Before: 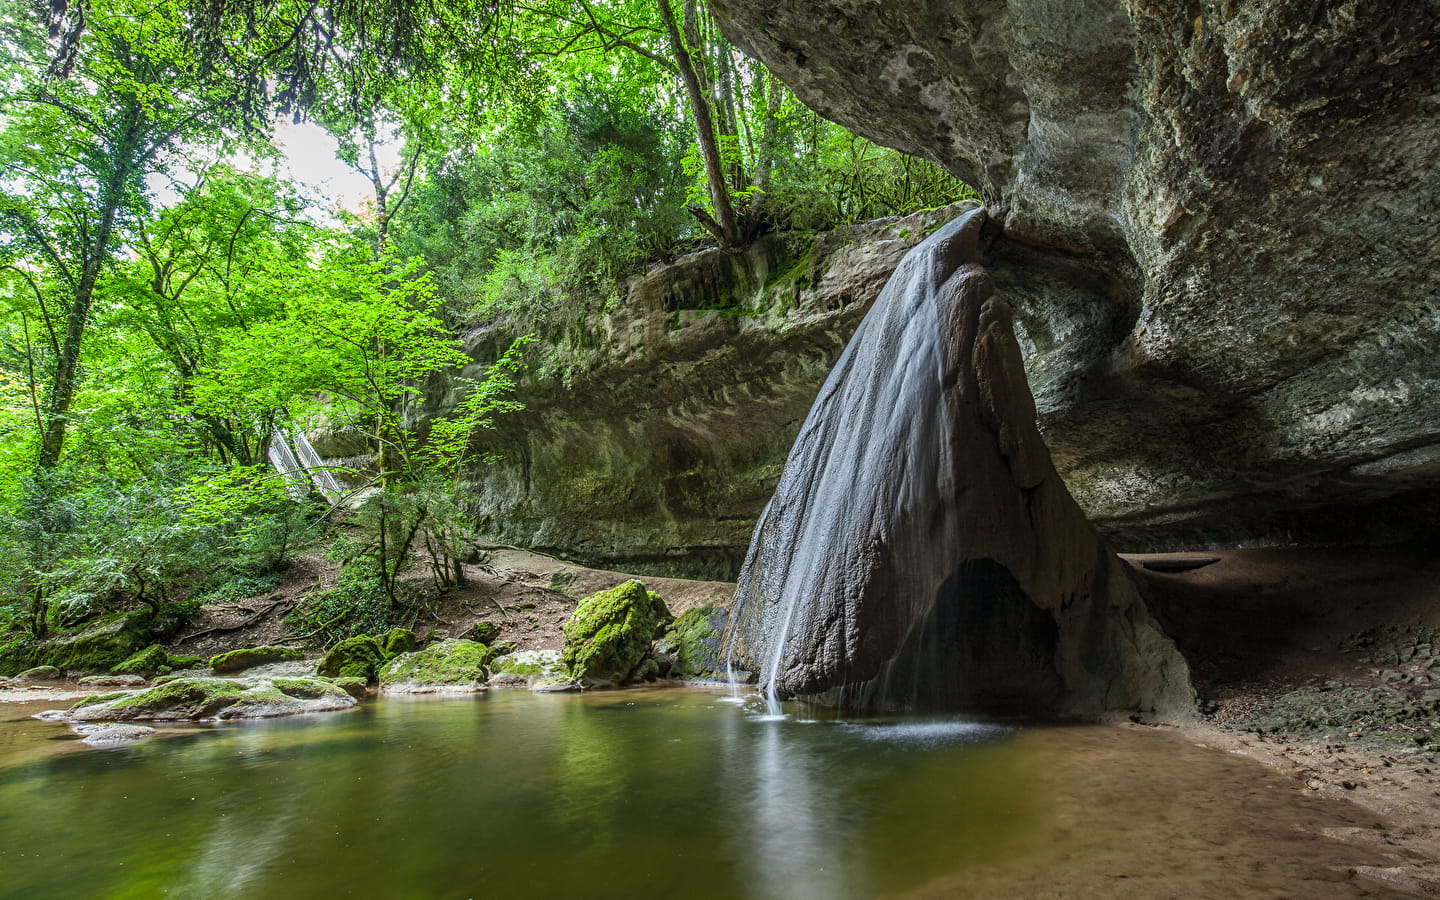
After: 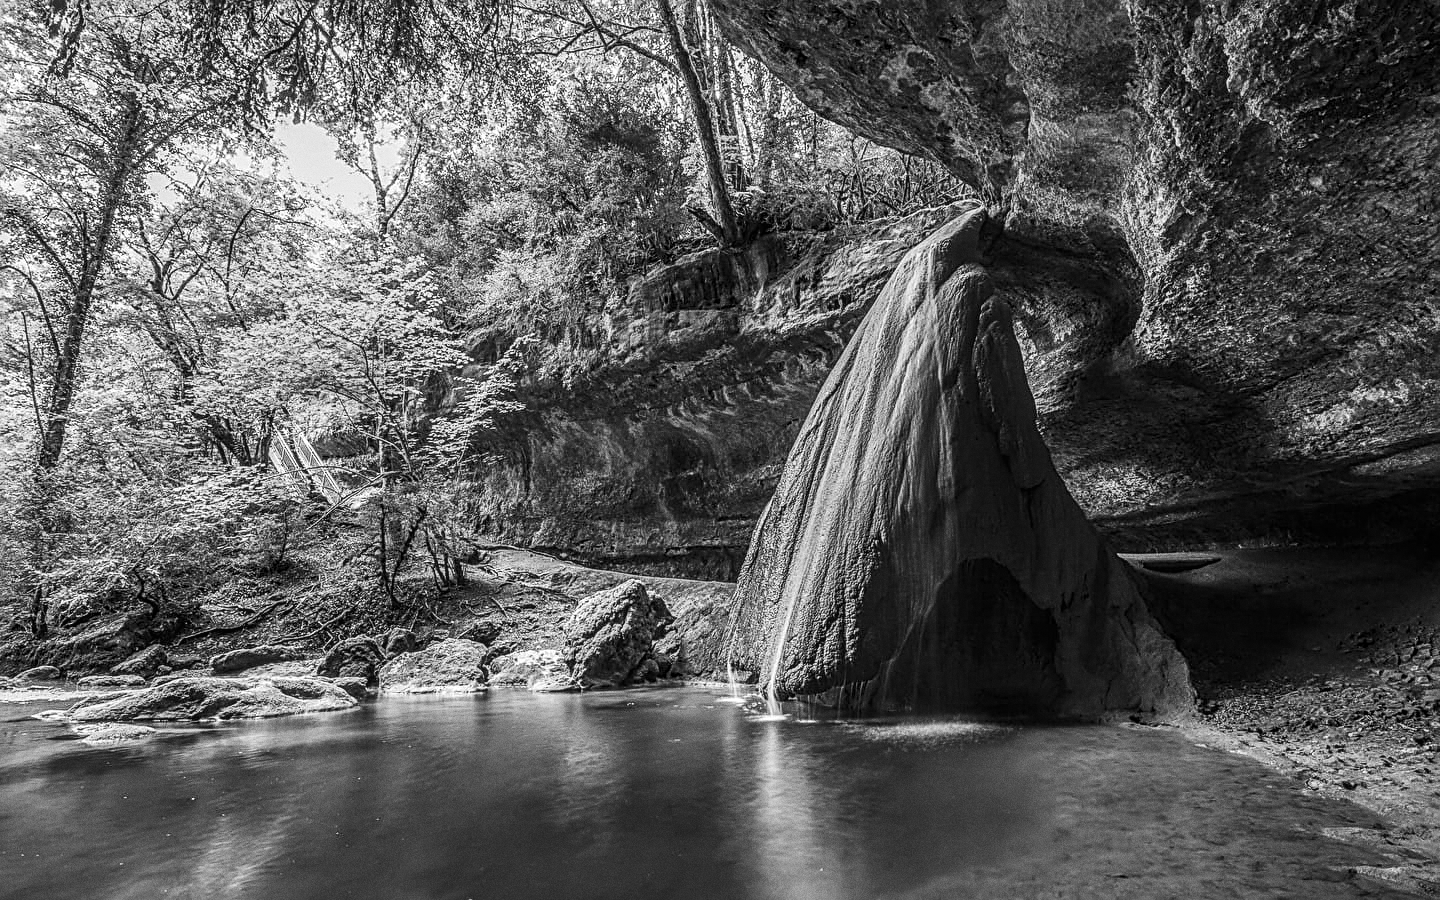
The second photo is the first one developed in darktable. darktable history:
sharpen: on, module defaults
tone curve: curves: ch0 [(0, 0.023) (0.217, 0.19) (0.754, 0.801) (1, 0.977)]; ch1 [(0, 0) (0.392, 0.398) (0.5, 0.5) (0.521, 0.529) (0.56, 0.592) (1, 1)]; ch2 [(0, 0) (0.5, 0.5) (0.579, 0.561) (0.65, 0.657) (1, 1)], color space Lab, independent channels, preserve colors none
white balance: red 1.029, blue 0.92
local contrast: on, module defaults
grain: coarseness 0.47 ISO
monochrome: on, module defaults
